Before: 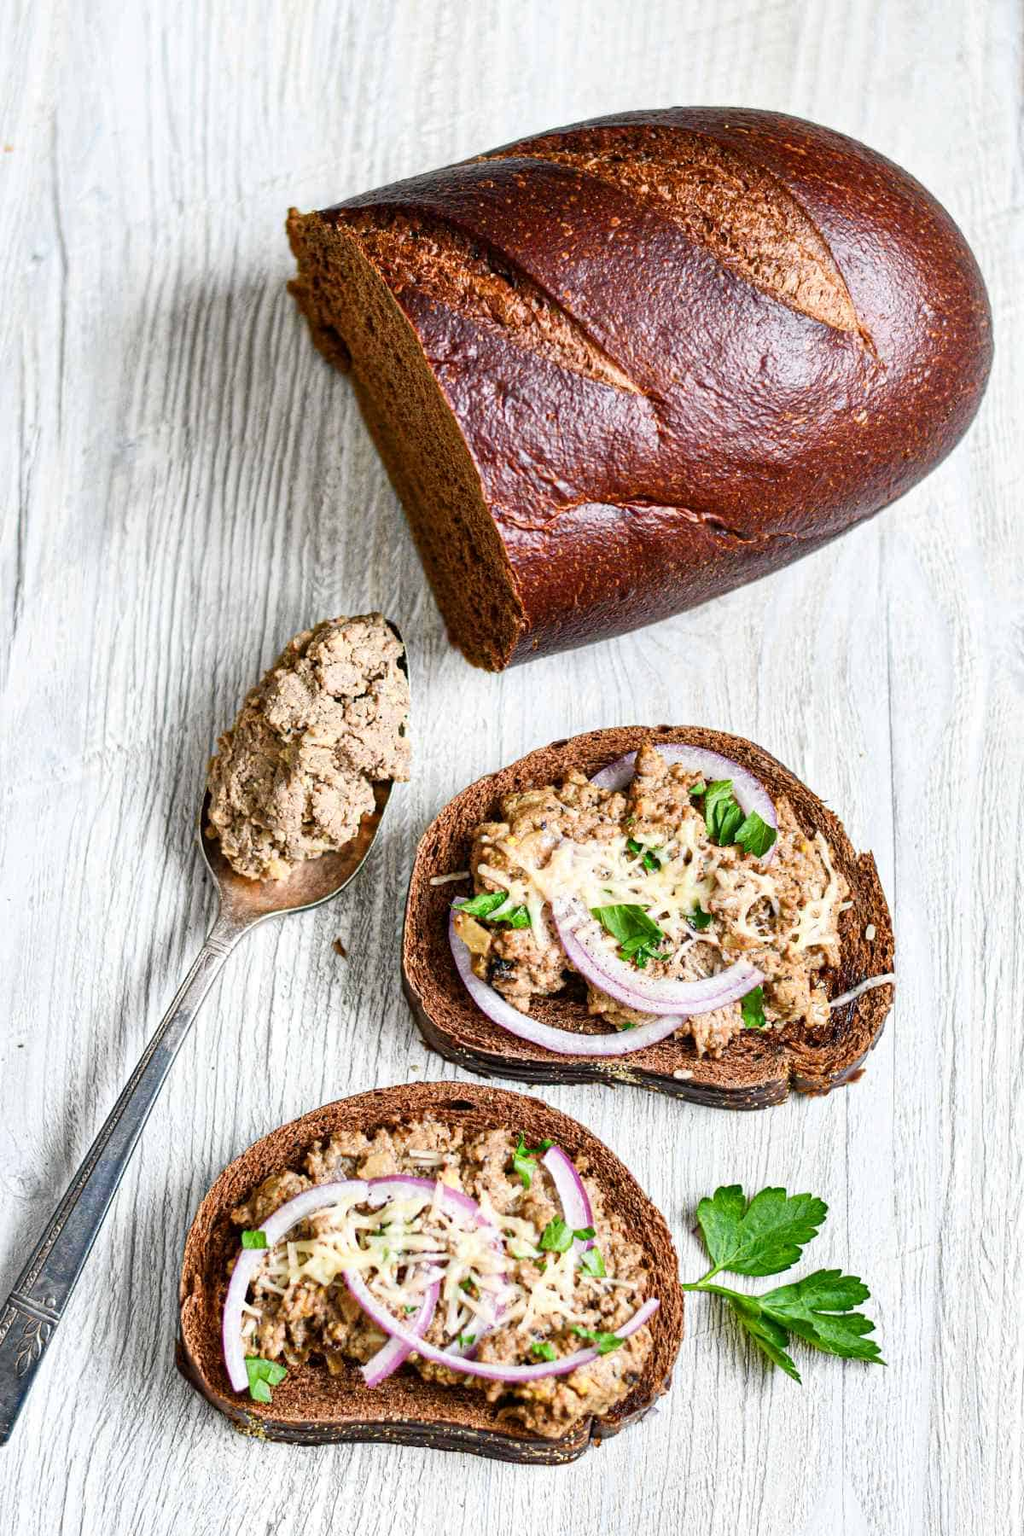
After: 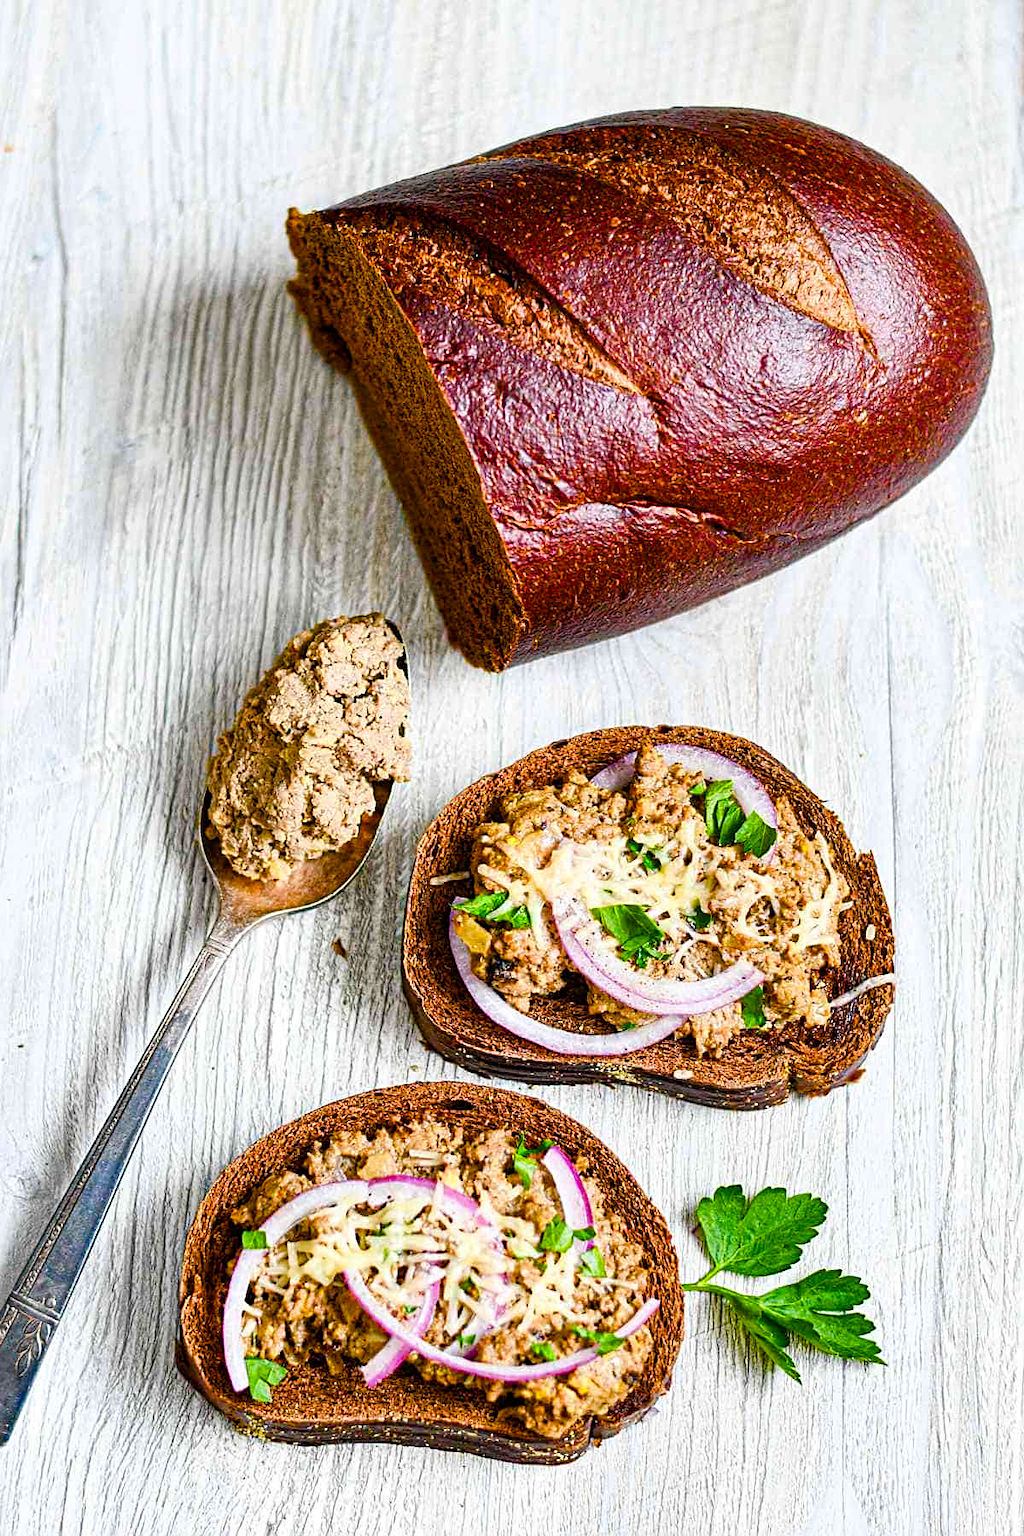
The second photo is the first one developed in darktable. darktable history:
sharpen: on, module defaults
color balance rgb: perceptual saturation grading › global saturation 40.246%, perceptual saturation grading › highlights -25.903%, perceptual saturation grading › mid-tones 34.495%, perceptual saturation grading › shadows 35.799%, global vibrance 30.157%
